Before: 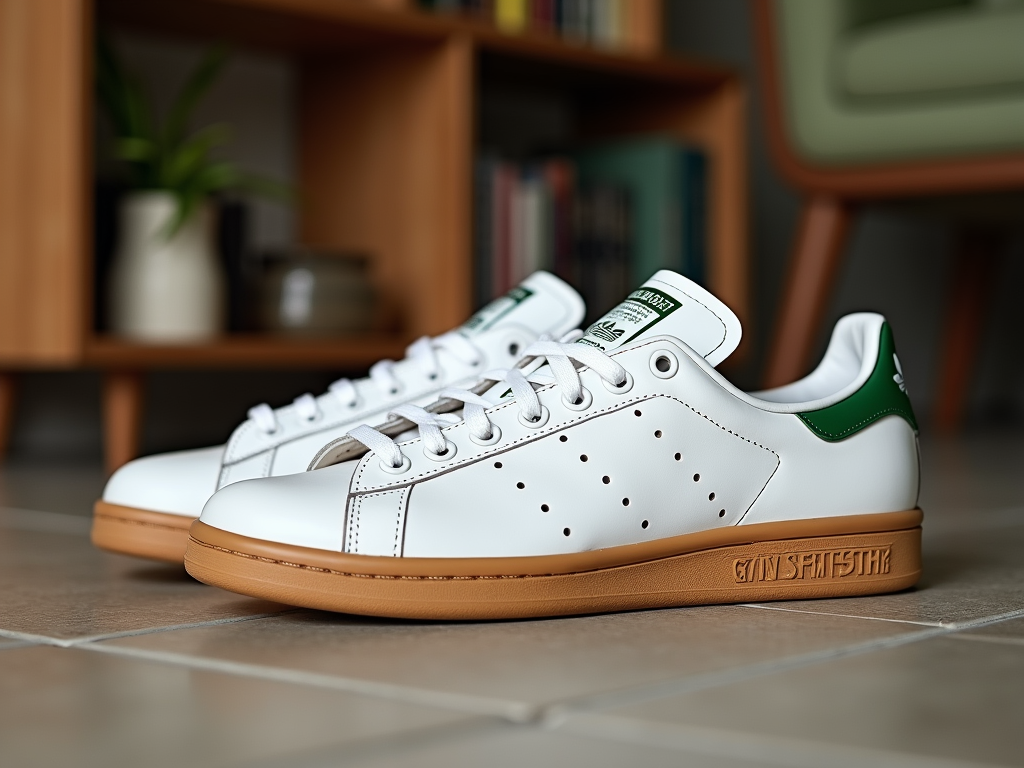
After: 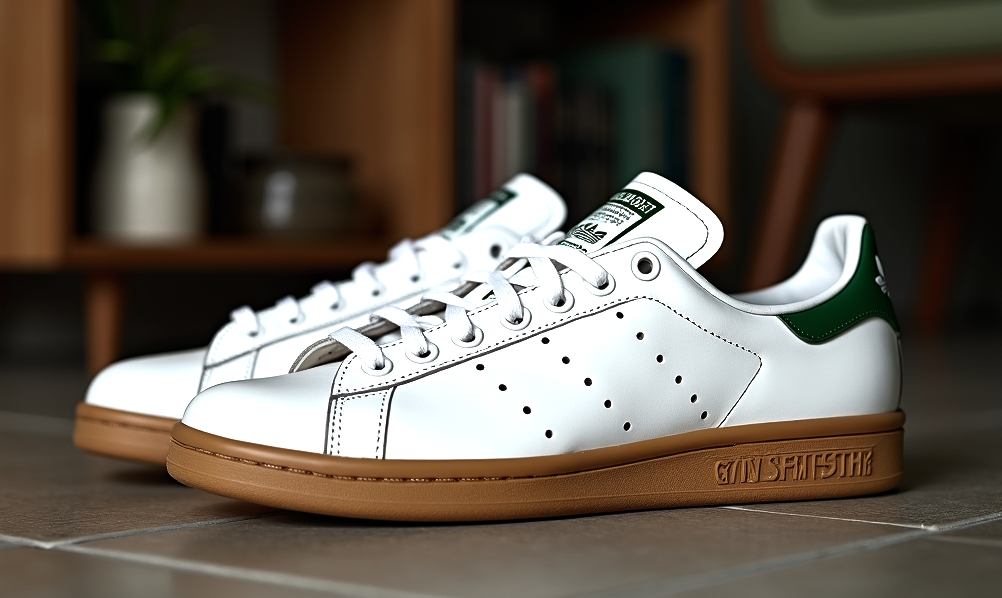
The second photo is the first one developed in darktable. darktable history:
crop and rotate: left 1.814%, top 12.818%, right 0.25%, bottom 9.225%
tone equalizer: -8 EV -0.417 EV, -7 EV -0.389 EV, -6 EV -0.333 EV, -5 EV -0.222 EV, -3 EV 0.222 EV, -2 EV 0.333 EV, -1 EV 0.389 EV, +0 EV 0.417 EV, edges refinement/feathering 500, mask exposure compensation -1.57 EV, preserve details no
rgb curve: curves: ch0 [(0, 0) (0.415, 0.237) (1, 1)]
